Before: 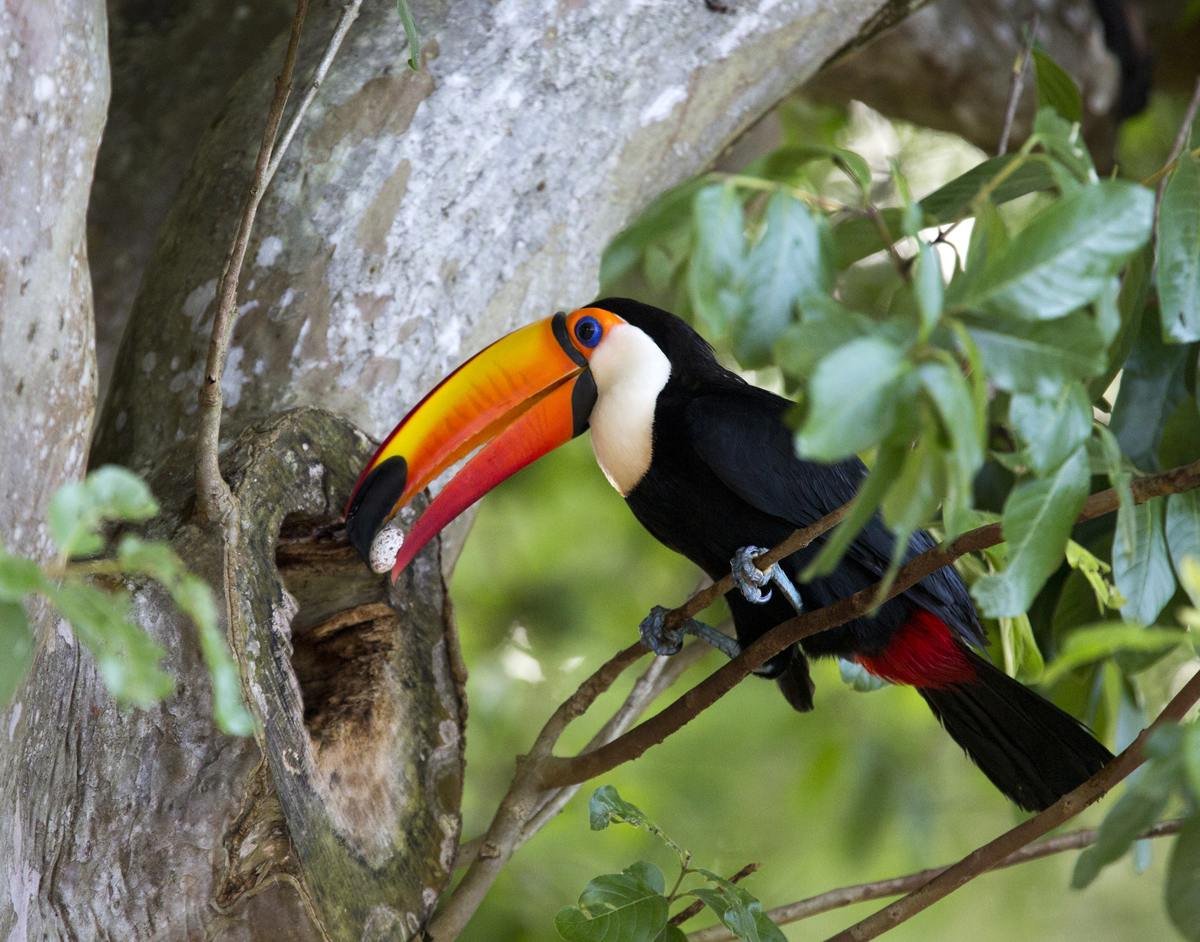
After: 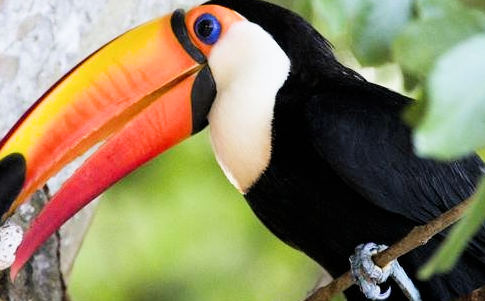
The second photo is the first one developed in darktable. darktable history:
filmic rgb: black relative exposure -7.65 EV, hardness 4.02, contrast 1.1, highlights saturation mix -30%
exposure: exposure 0.999 EV, compensate highlight preservation false
crop: left 31.751%, top 32.172%, right 27.8%, bottom 35.83%
